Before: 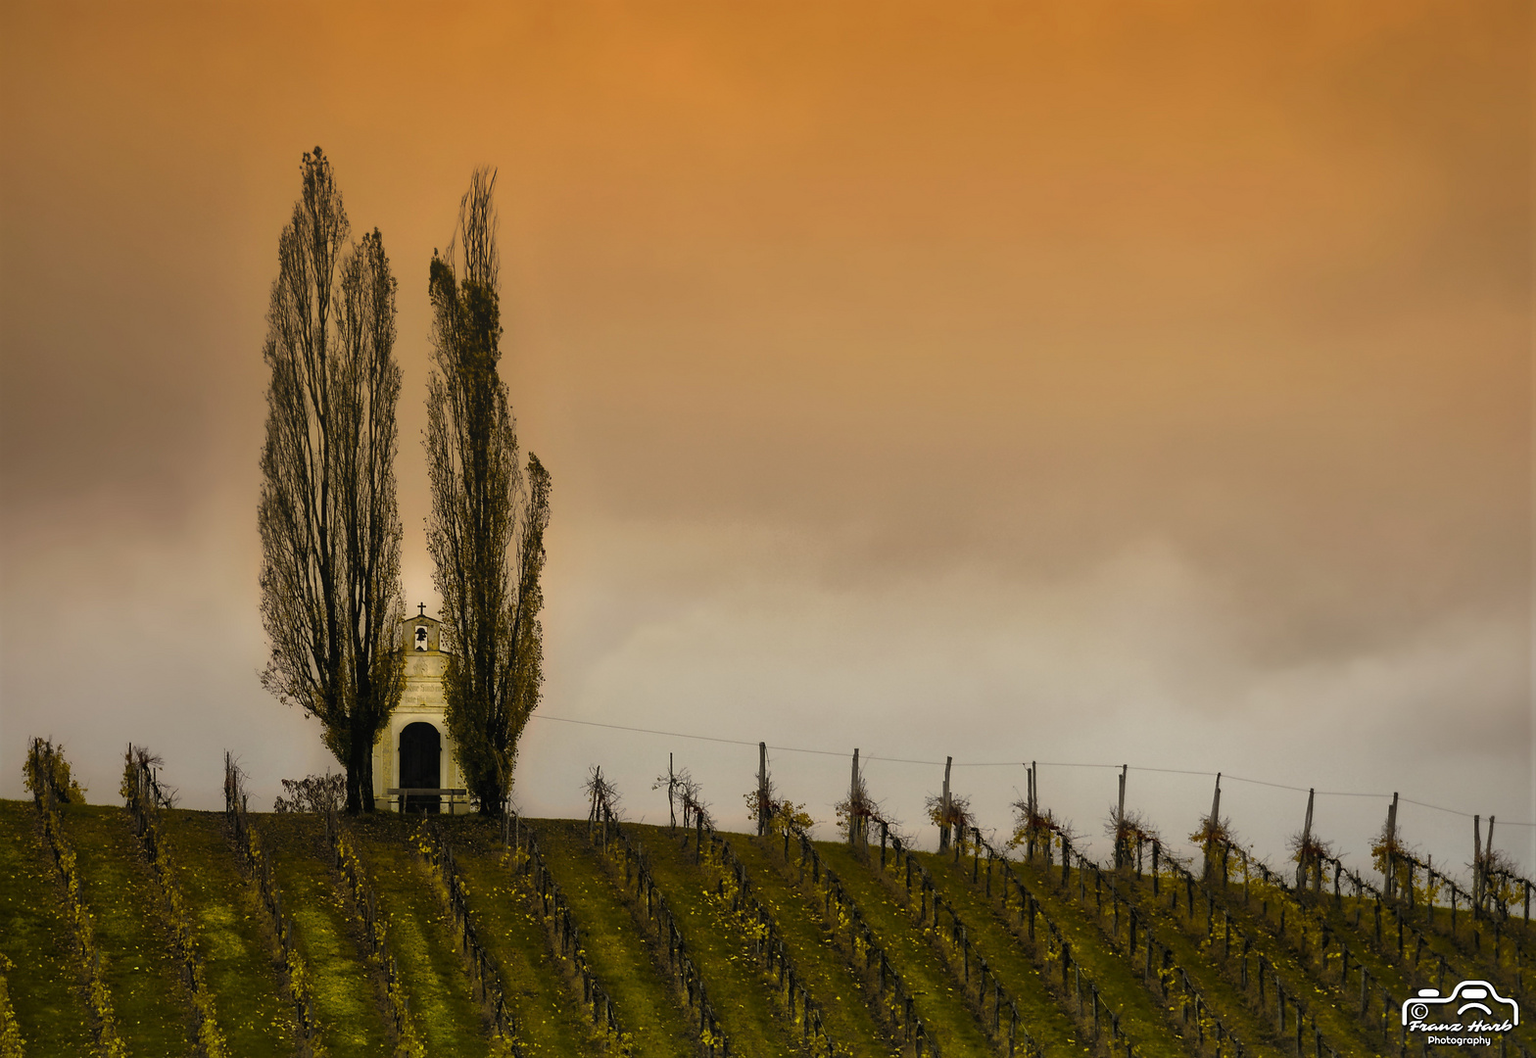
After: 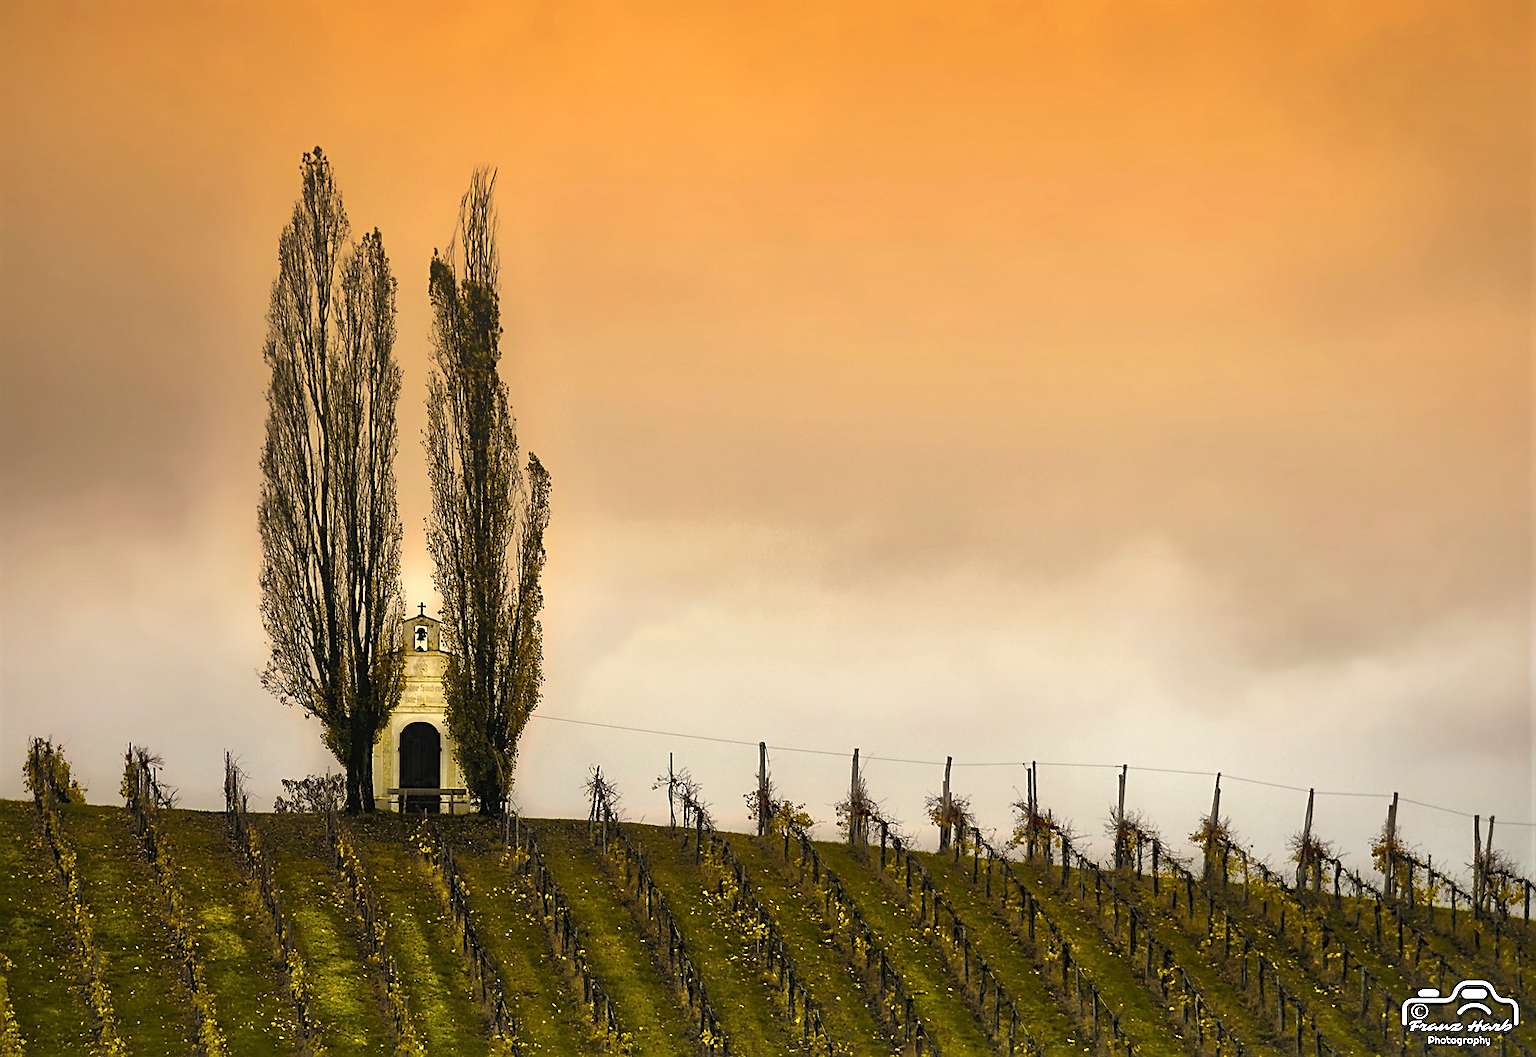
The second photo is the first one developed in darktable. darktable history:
sharpen: on, module defaults
exposure: exposure 0.777 EV, compensate exposure bias true, compensate highlight preservation false
